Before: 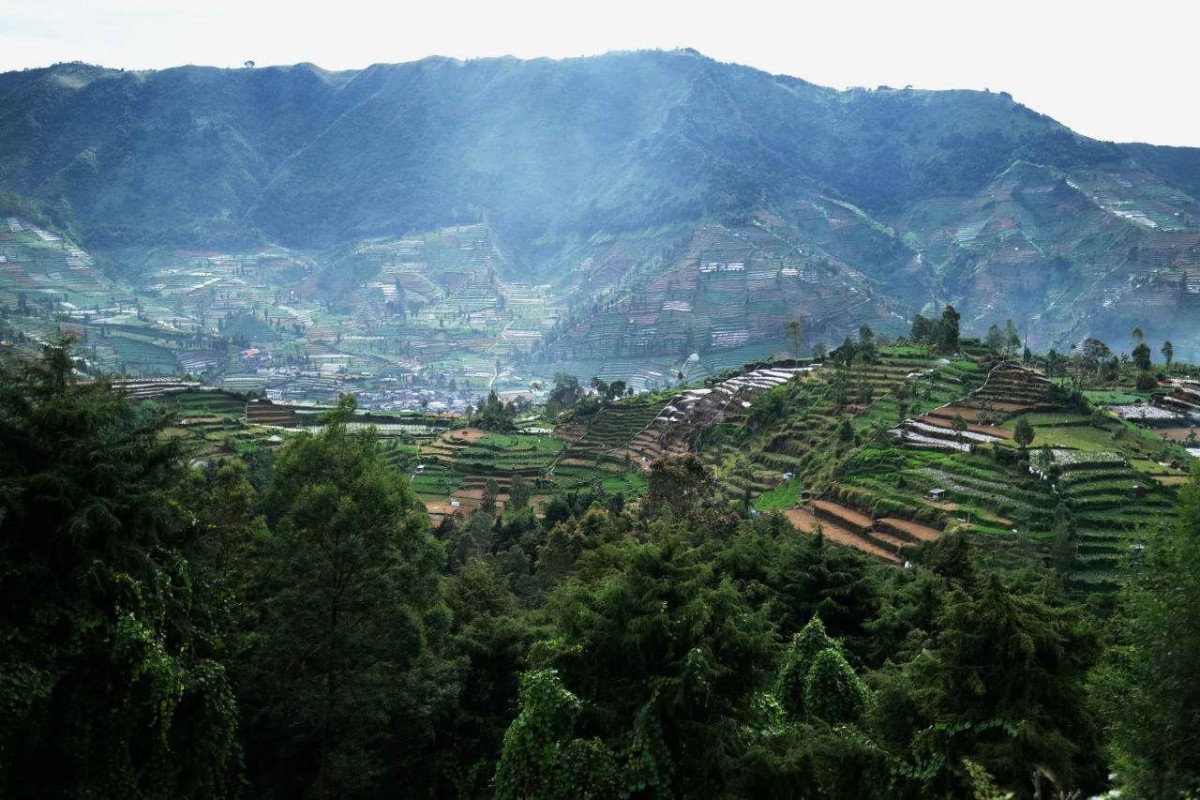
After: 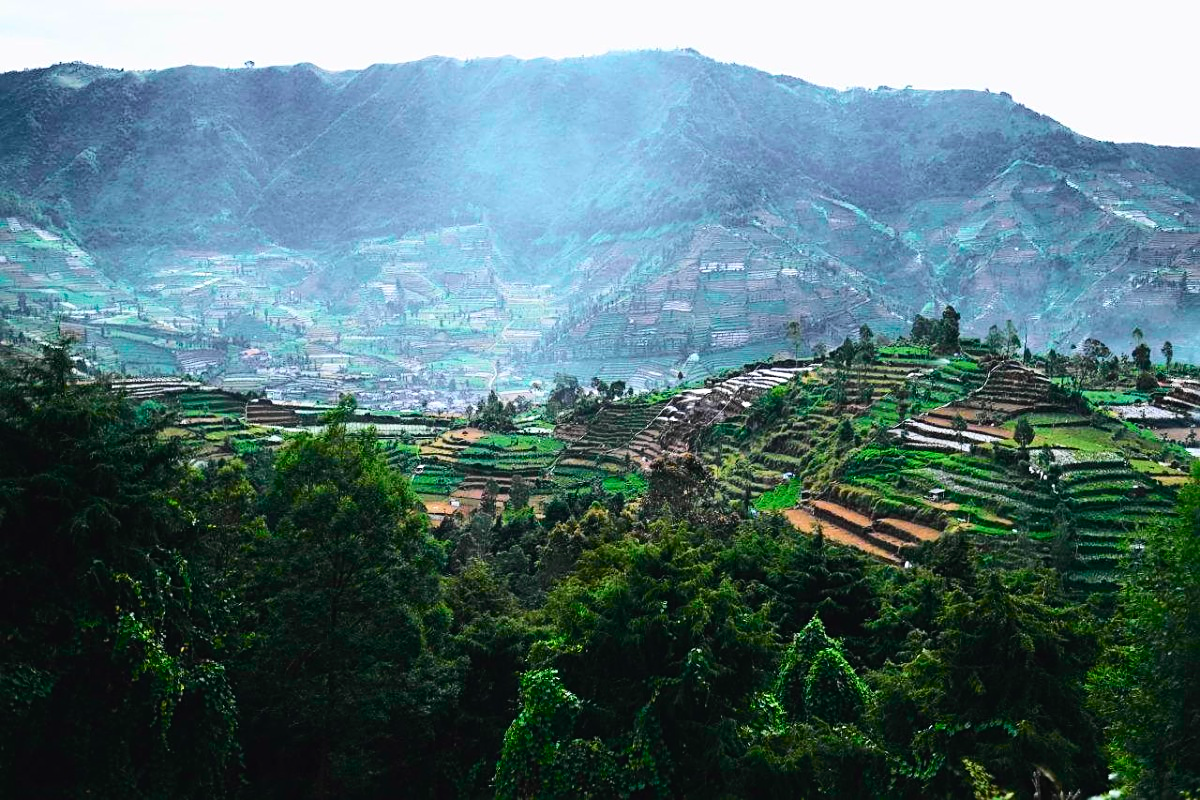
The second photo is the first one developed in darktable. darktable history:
sharpen: on, module defaults
tone curve: curves: ch0 [(0, 0.023) (0.103, 0.087) (0.295, 0.297) (0.445, 0.531) (0.553, 0.665) (0.735, 0.843) (0.994, 1)]; ch1 [(0, 0) (0.427, 0.346) (0.456, 0.426) (0.484, 0.483) (0.509, 0.514) (0.535, 0.56) (0.581, 0.632) (0.646, 0.715) (1, 1)]; ch2 [(0, 0) (0.369, 0.388) (0.449, 0.431) (0.501, 0.495) (0.533, 0.518) (0.572, 0.612) (0.677, 0.752) (1, 1)], color space Lab, independent channels, preserve colors none
